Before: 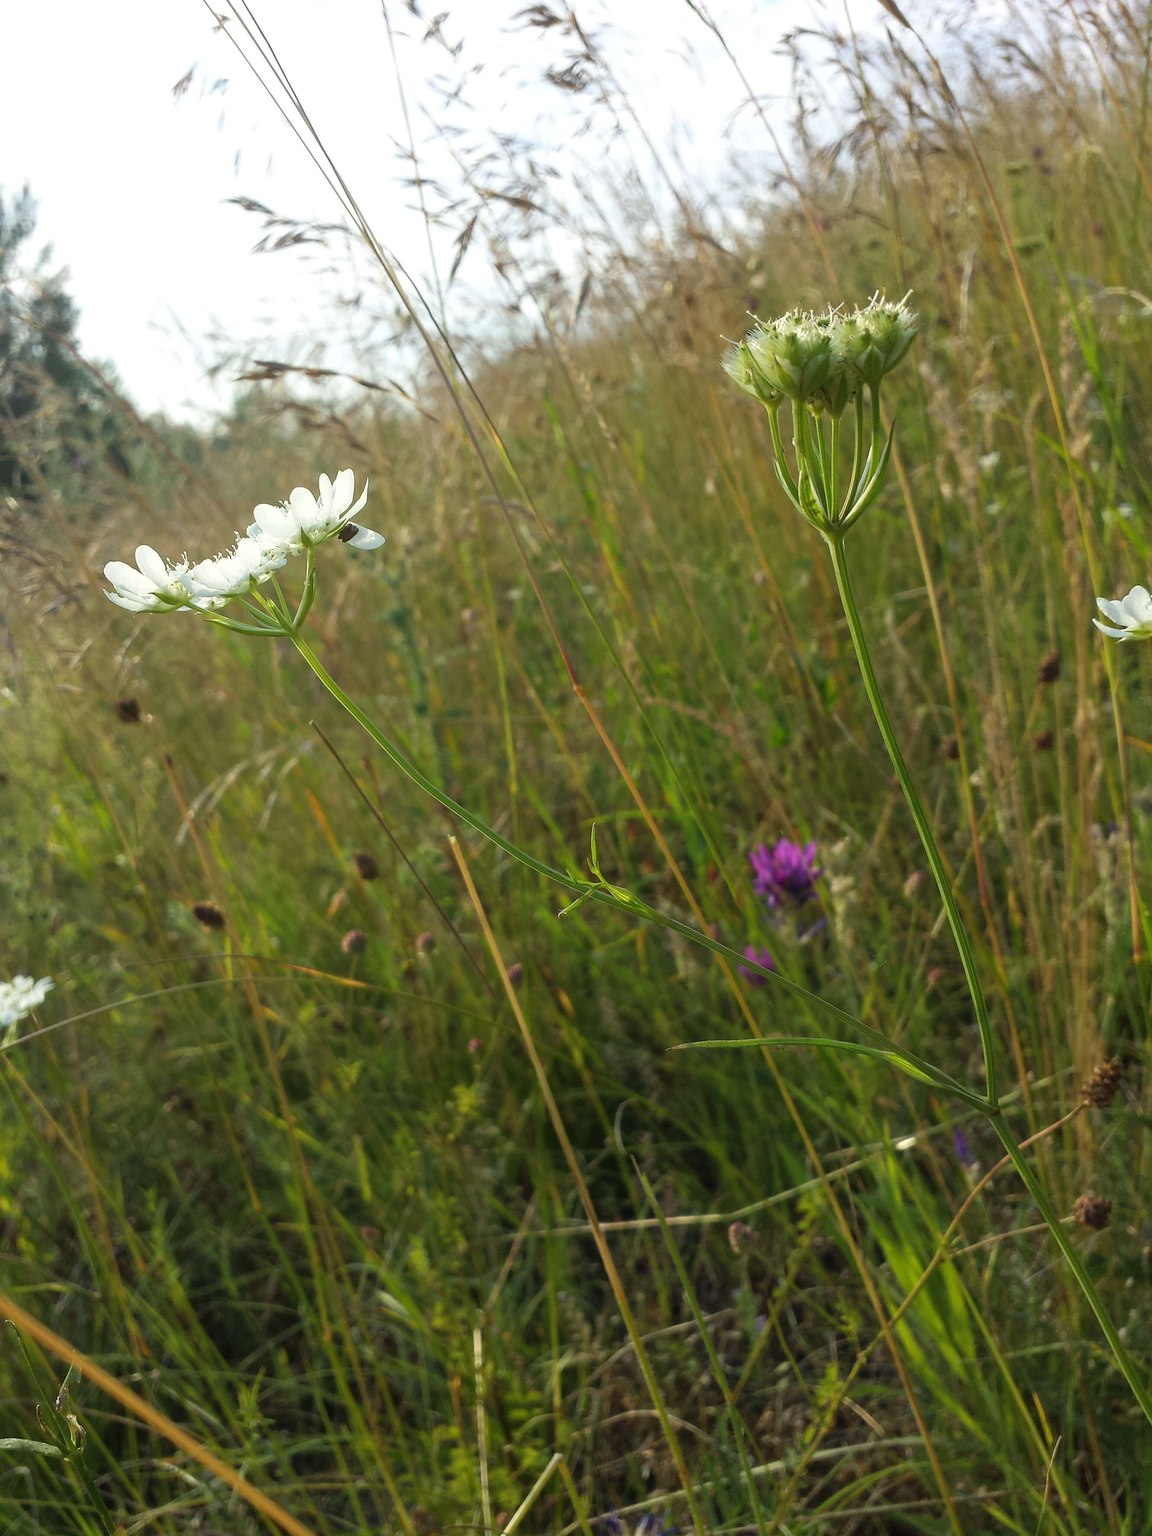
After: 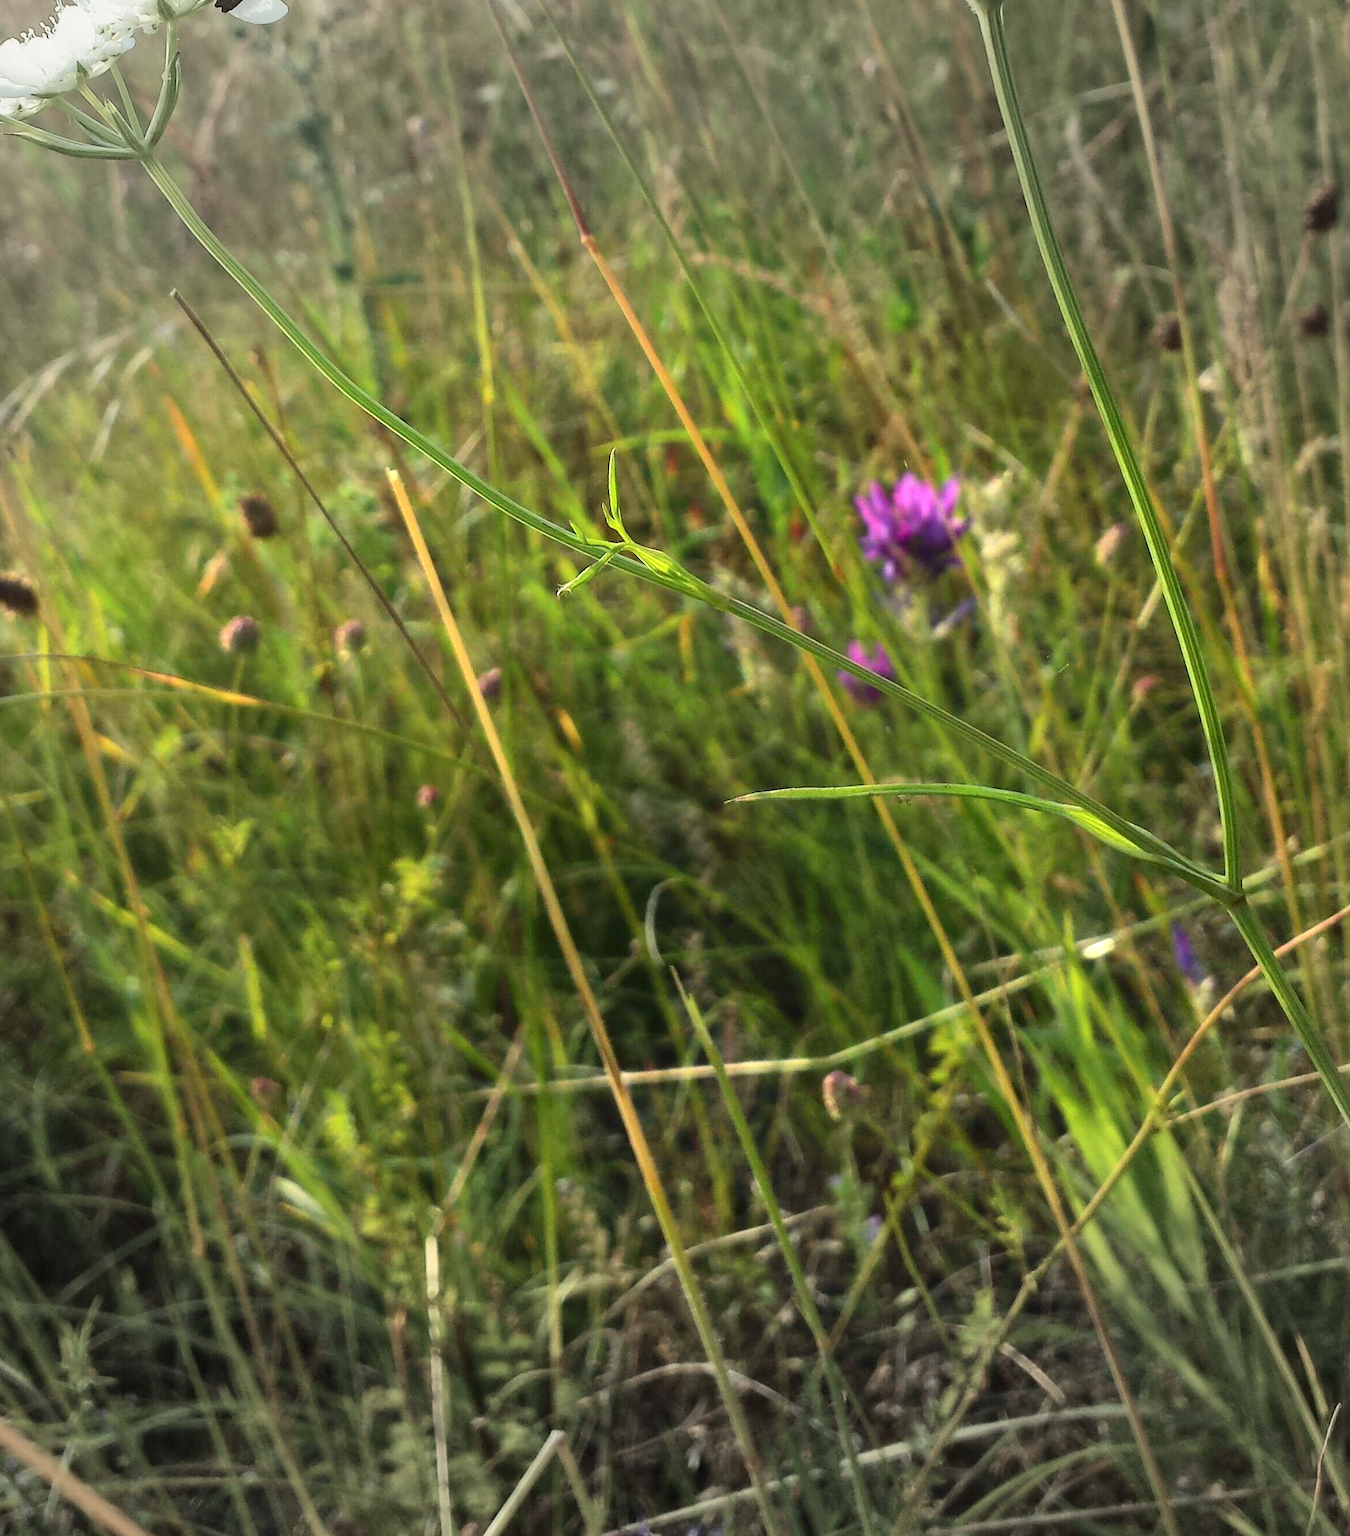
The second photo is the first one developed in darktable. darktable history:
exposure: exposure 0.604 EV, compensate highlight preservation false
crop and rotate: left 17.391%, top 34.796%, right 7.258%, bottom 0.956%
color balance rgb: perceptual saturation grading › global saturation 0.281%, perceptual brilliance grading › global brilliance 10.691%, saturation formula JzAzBz (2021)
sharpen: radius 5.321, amount 0.311, threshold 26.846
color correction: highlights b* -0.025, saturation 0.806
contrast brightness saturation: contrast 0.228, brightness 0.099, saturation 0.292
vignetting: fall-off start 79.22%, brightness -0.336, width/height ratio 1.328, dithering 8-bit output
